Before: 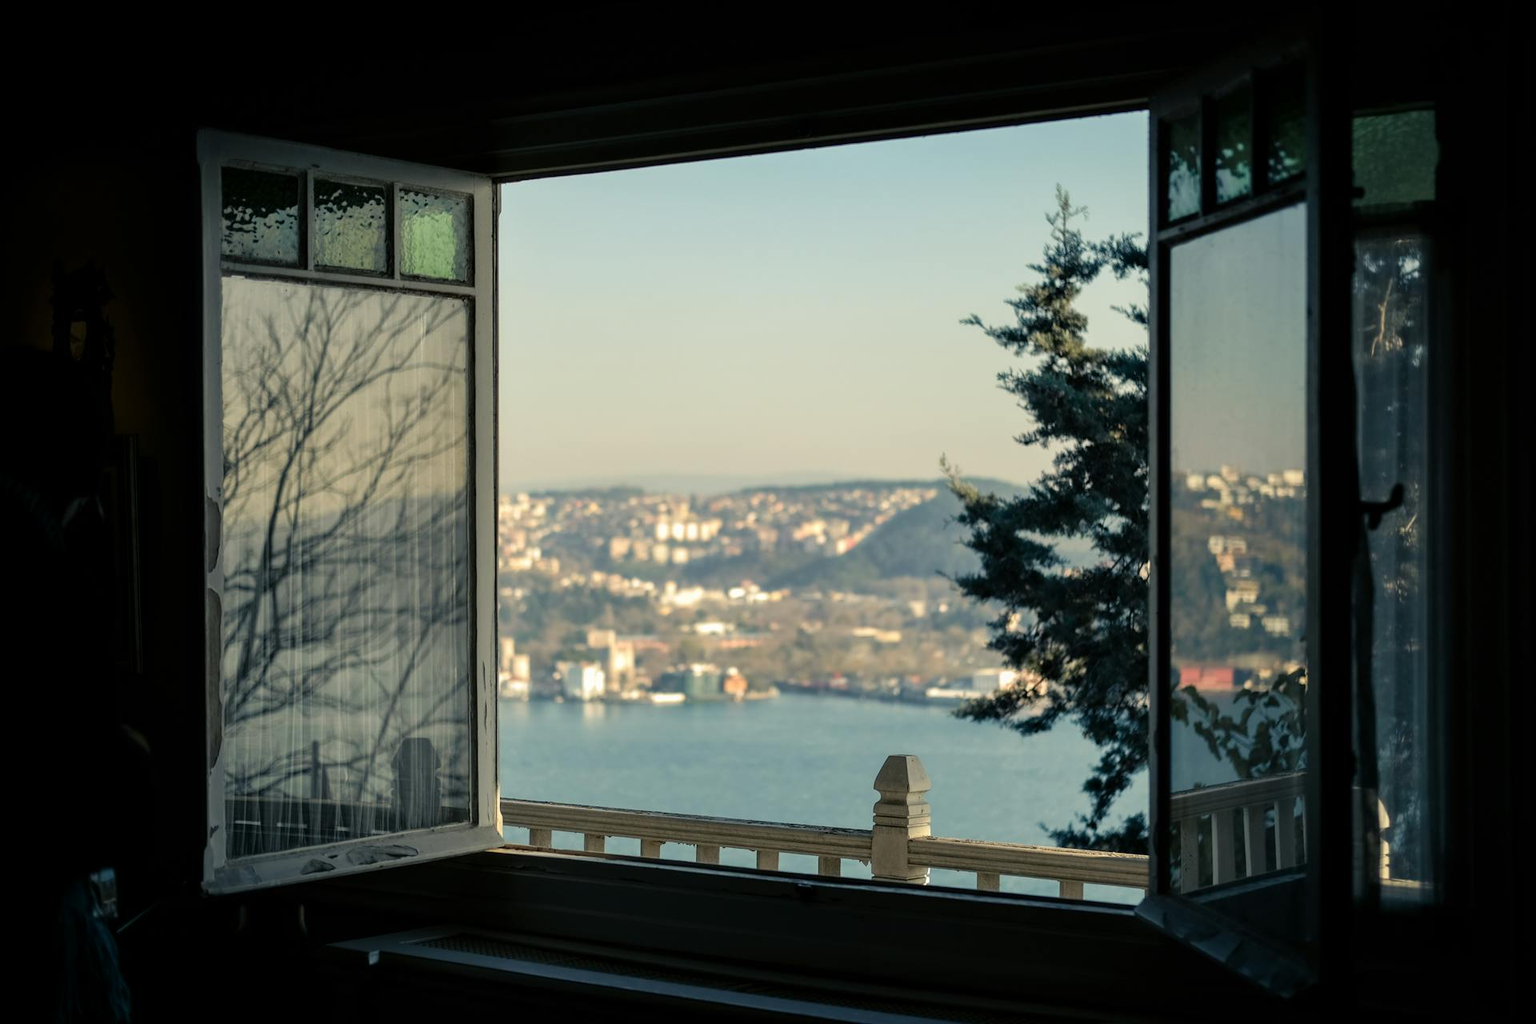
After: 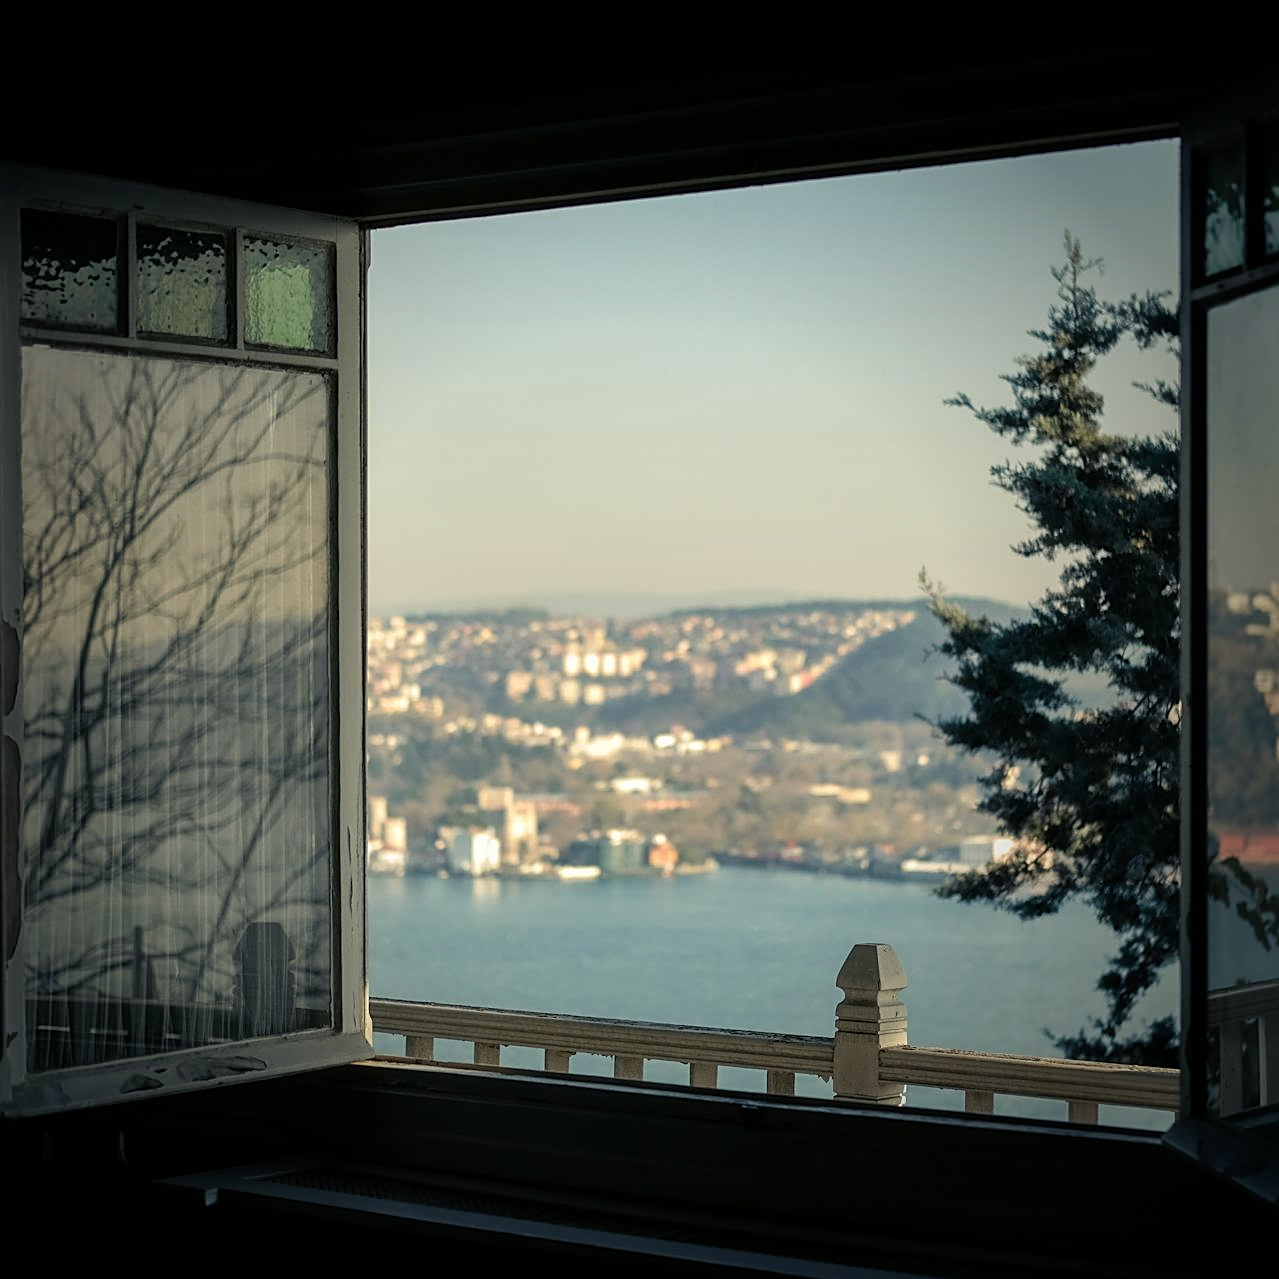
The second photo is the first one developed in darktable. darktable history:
tone equalizer: on, module defaults
crop and rotate: left 13.364%, right 19.982%
sharpen: amount 0.495
vignetting: fall-off start 48.91%, brightness -0.583, saturation -0.107, automatic ratio true, width/height ratio 1.288
haze removal: strength -0.038, compatibility mode true
